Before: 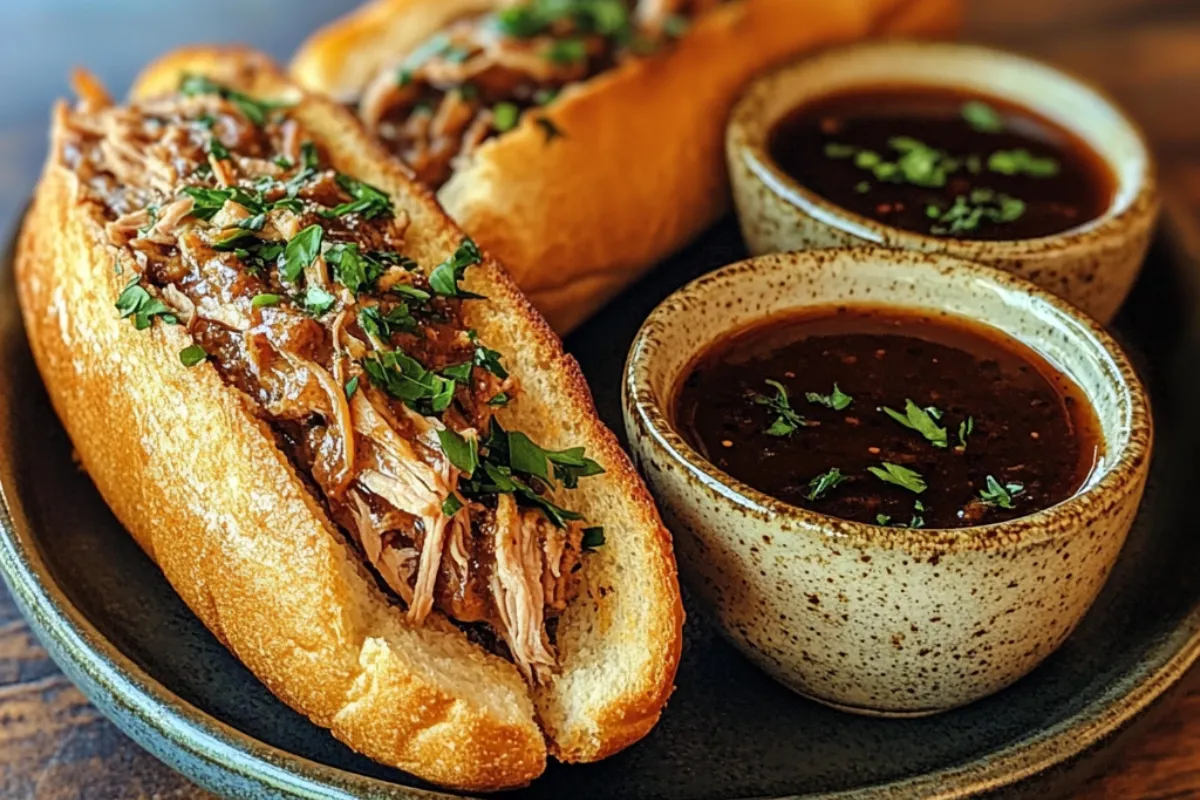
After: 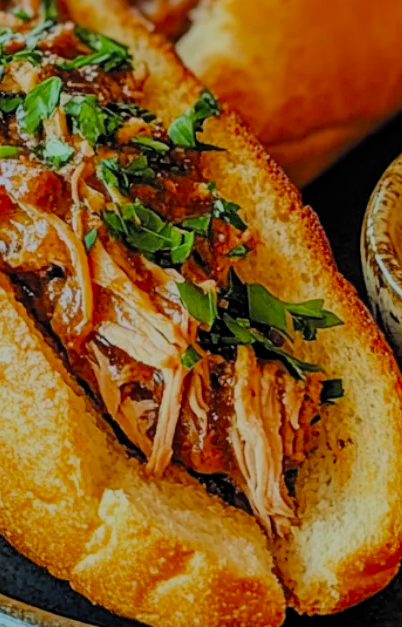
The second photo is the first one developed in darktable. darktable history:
crop and rotate: left 21.77%, top 18.528%, right 44.676%, bottom 2.997%
filmic rgb: white relative exposure 8 EV, threshold 3 EV, hardness 2.44, latitude 10.07%, contrast 0.72, highlights saturation mix 10%, shadows ↔ highlights balance 1.38%, color science v4 (2020), enable highlight reconstruction true
